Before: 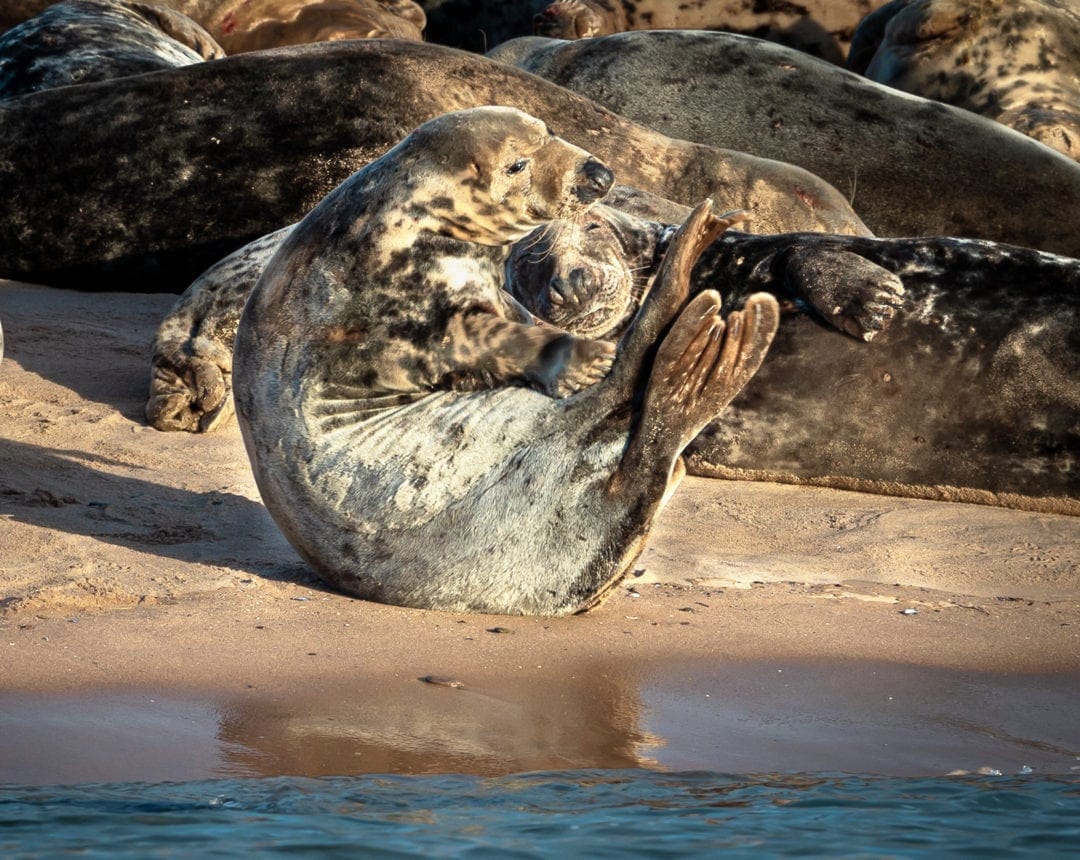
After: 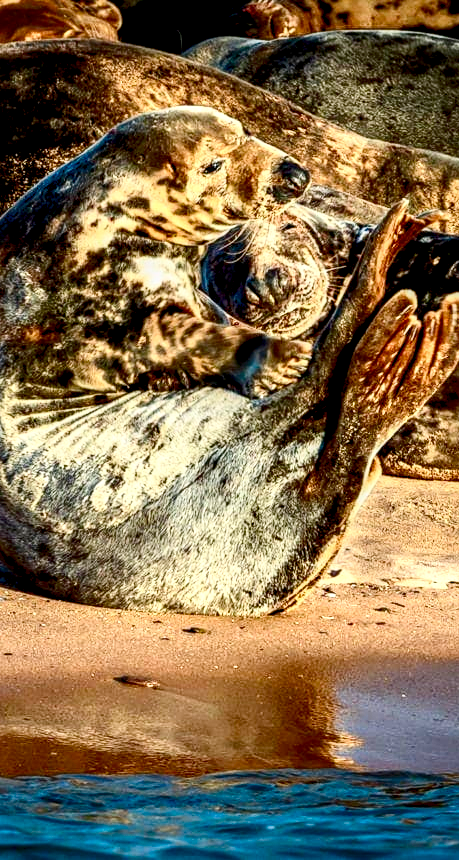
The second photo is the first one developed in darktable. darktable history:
sharpen: amount 0.213
local contrast: highlights 29%, detail 150%
crop: left 28.235%, right 29.226%
color balance rgb: global offset › luminance -1.433%, perceptual saturation grading › global saturation 20%, perceptual saturation grading › highlights -49.737%, perceptual saturation grading › shadows 25.468%
contrast brightness saturation: contrast 0.267, brightness 0.012, saturation 0.855
